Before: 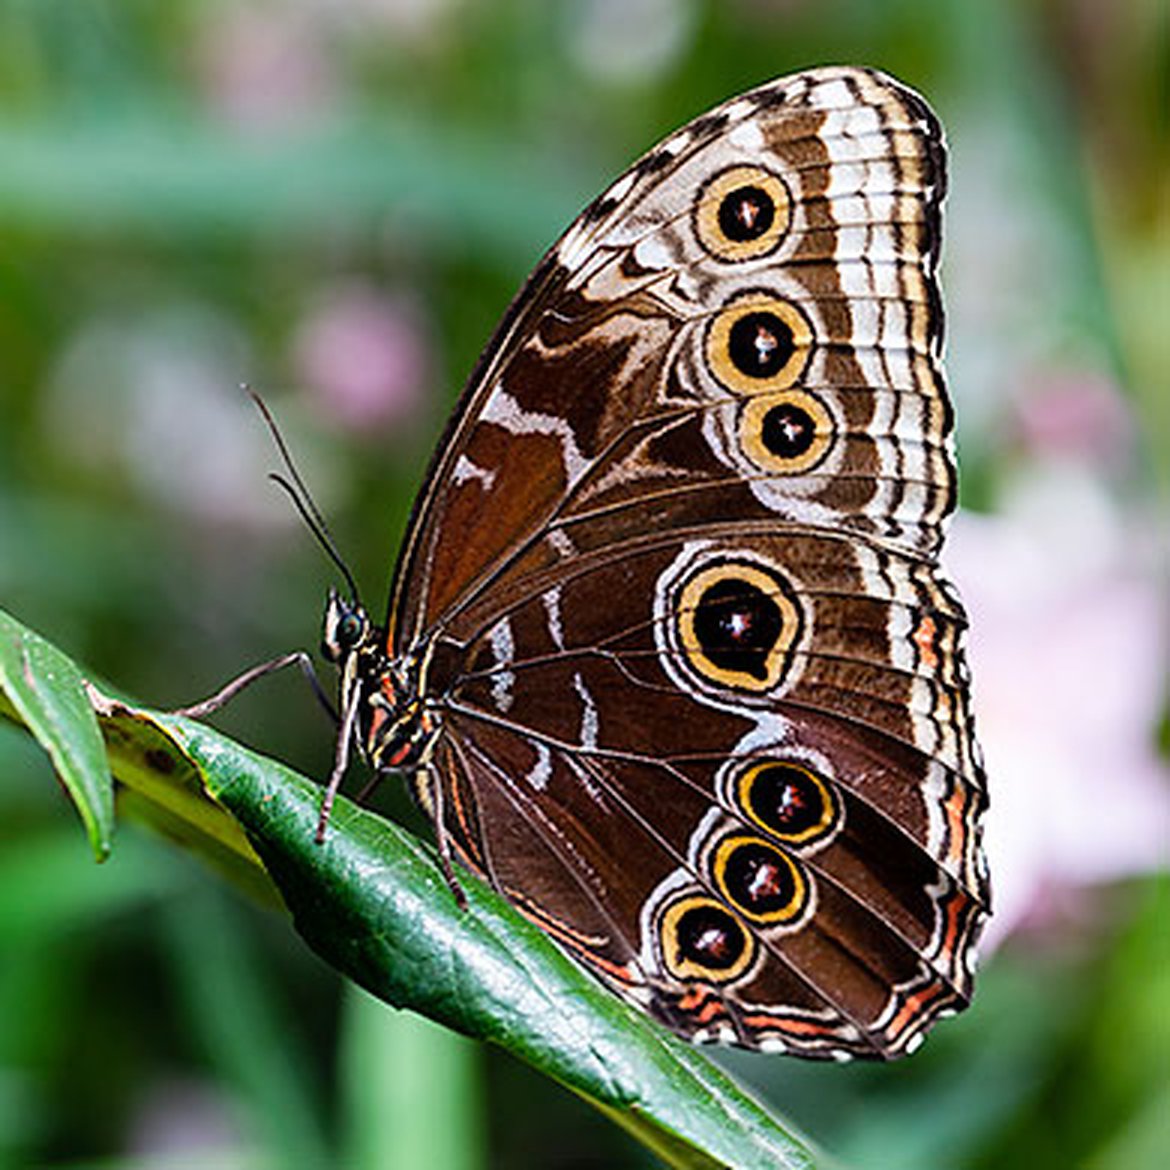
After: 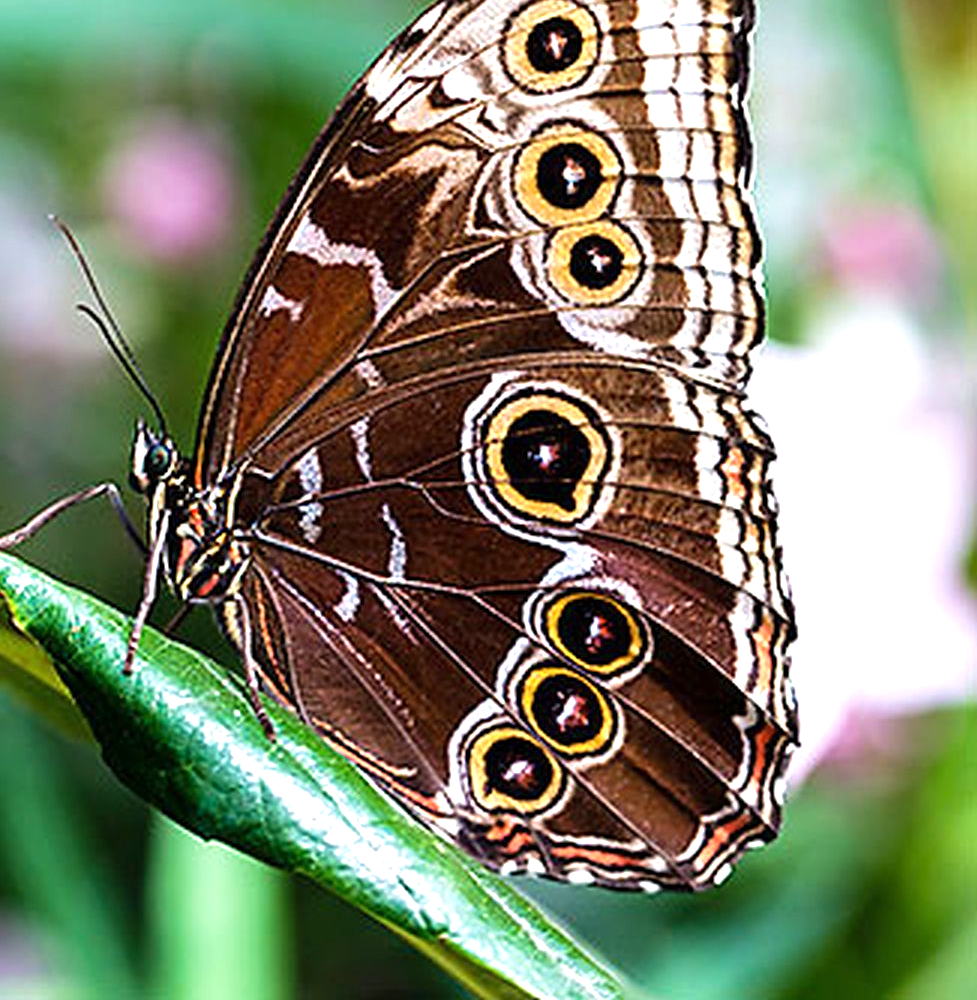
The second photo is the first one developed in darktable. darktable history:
crop: left 16.453%, top 14.448%
sharpen: amount 0.201
exposure: exposure 0.6 EV, compensate exposure bias true, compensate highlight preservation false
tone equalizer: edges refinement/feathering 500, mask exposure compensation -1.57 EV, preserve details no
color correction: highlights b* -0.057
velvia: on, module defaults
